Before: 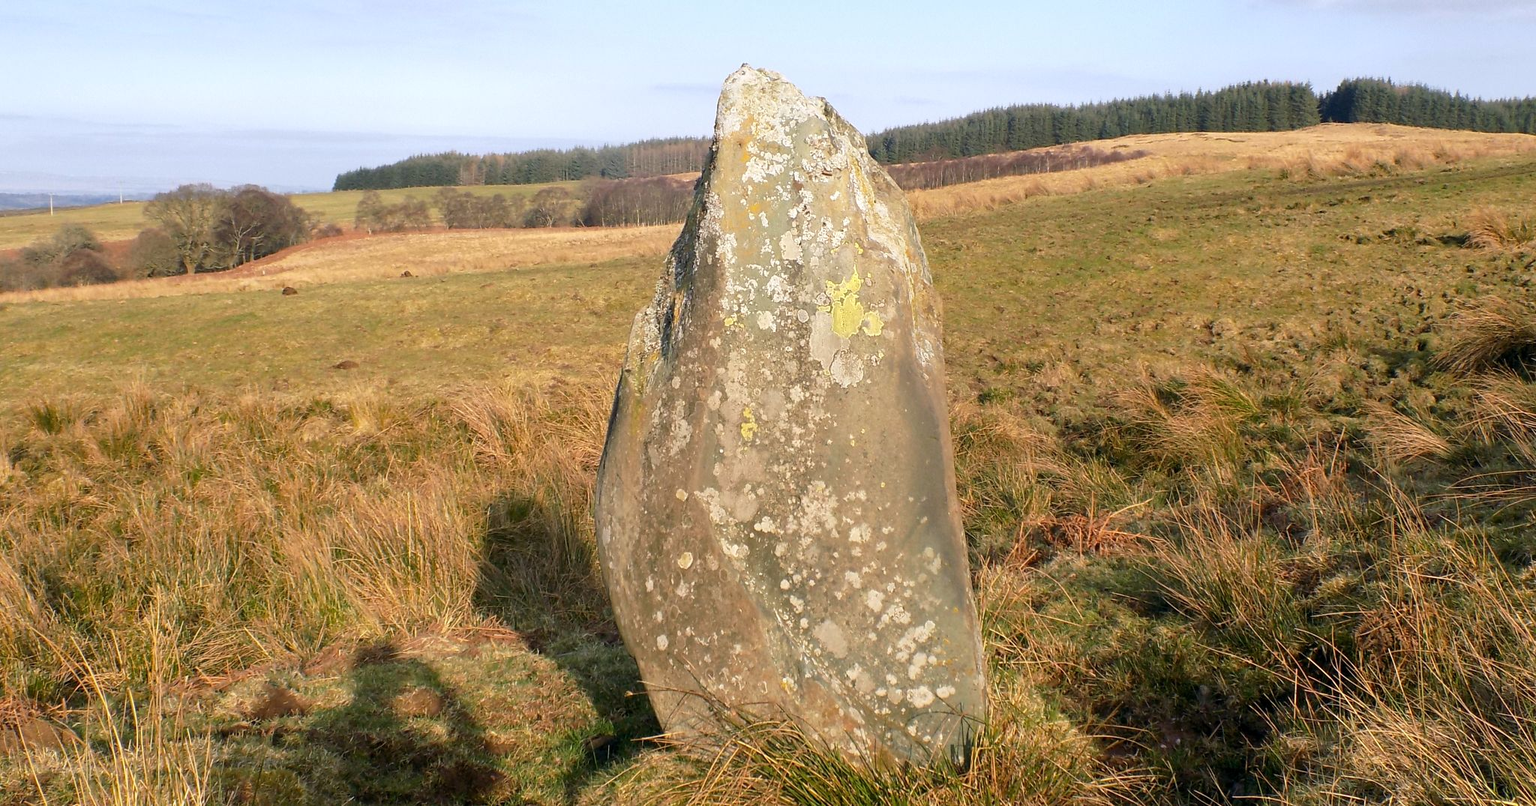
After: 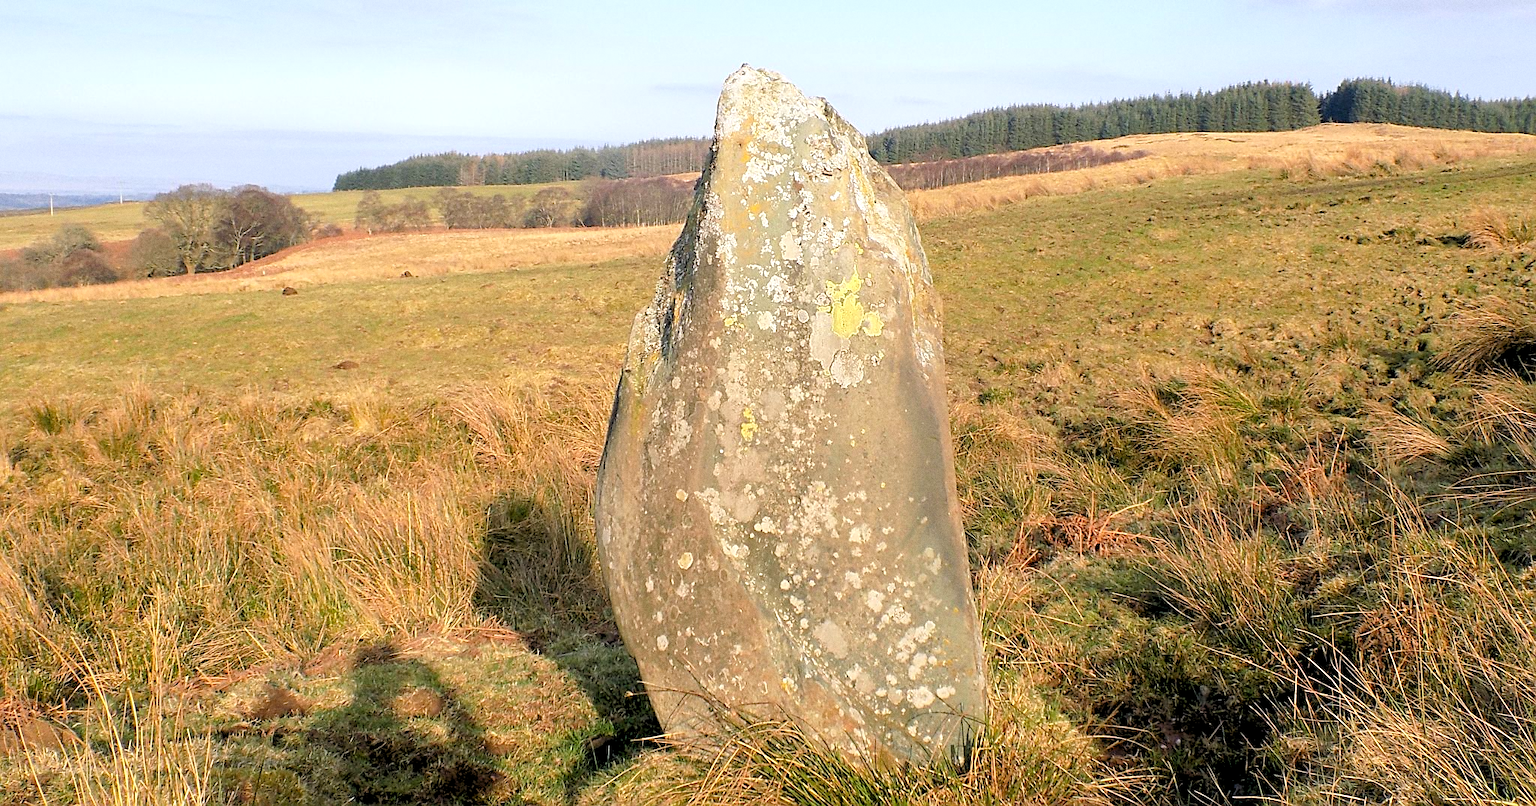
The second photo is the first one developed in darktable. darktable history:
contrast brightness saturation: contrast 0.03, brightness -0.04
grain: coarseness 0.47 ISO
sharpen: on, module defaults
rgb levels: preserve colors sum RGB, levels [[0.038, 0.433, 0.934], [0, 0.5, 1], [0, 0.5, 1]]
exposure: black level correction 0, exposure 0.5 EV, compensate highlight preservation false
